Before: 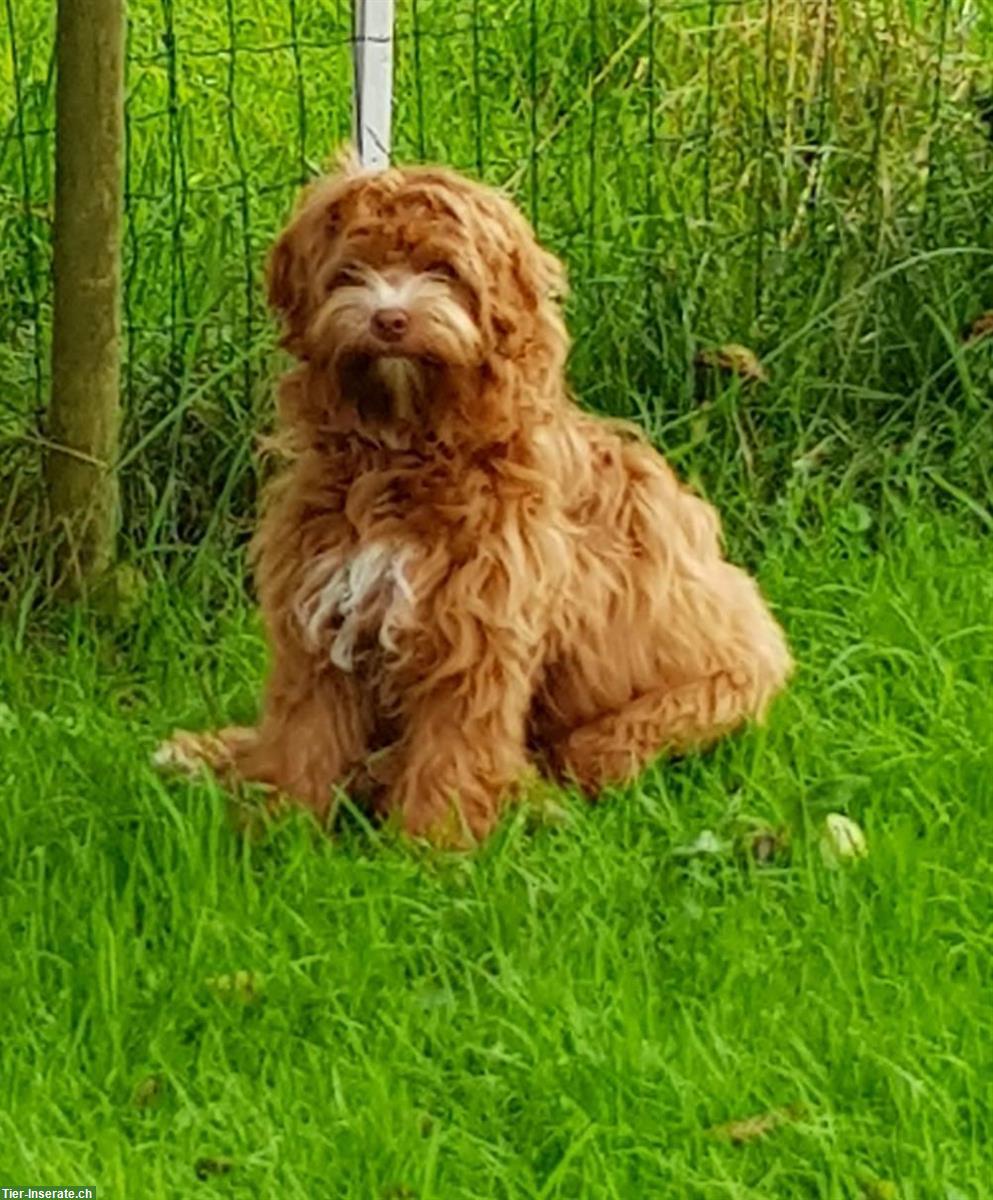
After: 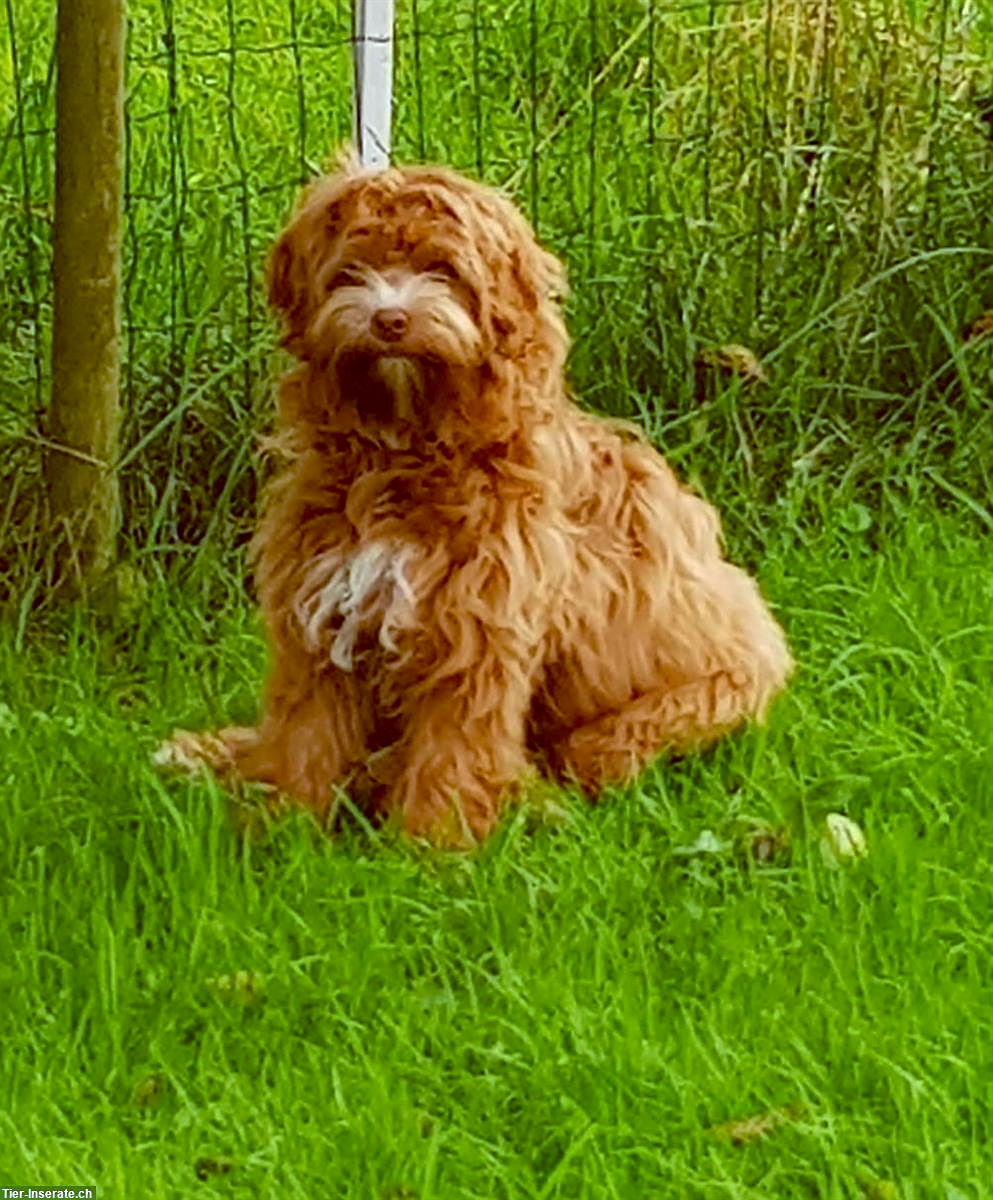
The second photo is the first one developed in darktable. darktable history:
color balance: lift [1, 1.015, 1.004, 0.985], gamma [1, 0.958, 0.971, 1.042], gain [1, 0.956, 0.977, 1.044]
sharpen: on, module defaults
